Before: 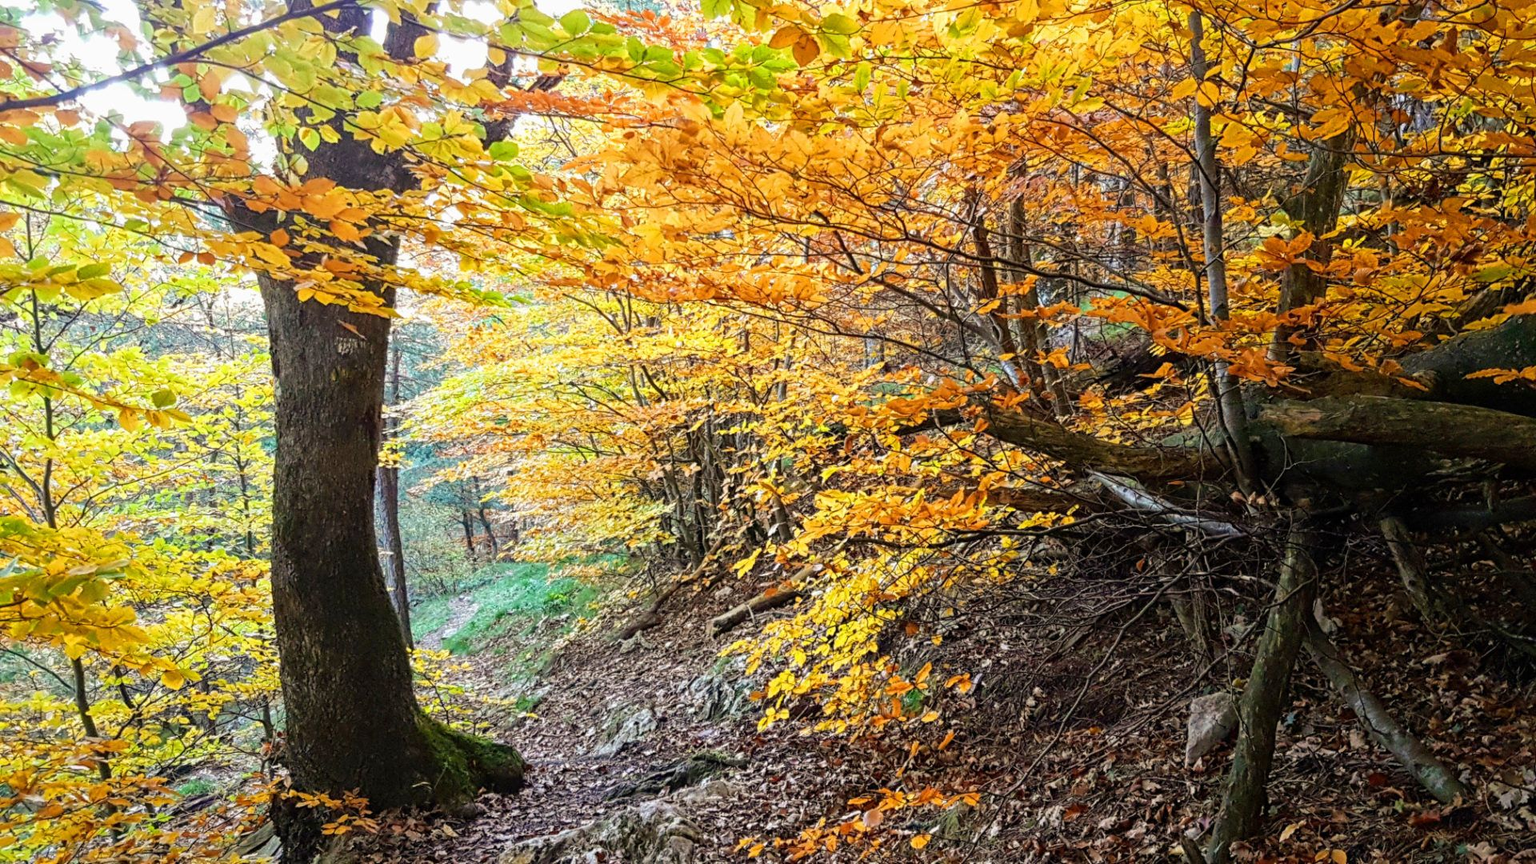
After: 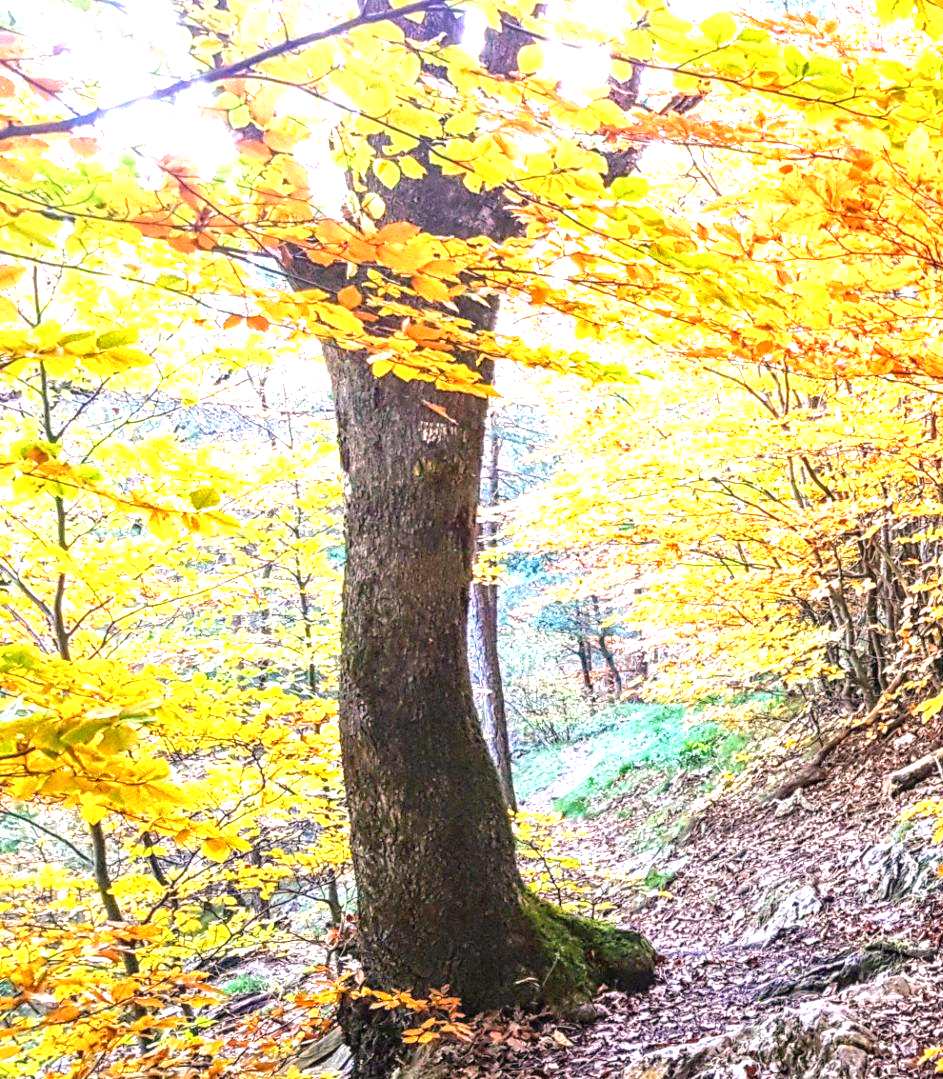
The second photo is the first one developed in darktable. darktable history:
local contrast: on, module defaults
exposure: black level correction 0, exposure 1.2 EV, compensate highlight preservation false
crop and rotate: left 0%, top 0%, right 50.845%
white balance: red 1.066, blue 1.119
